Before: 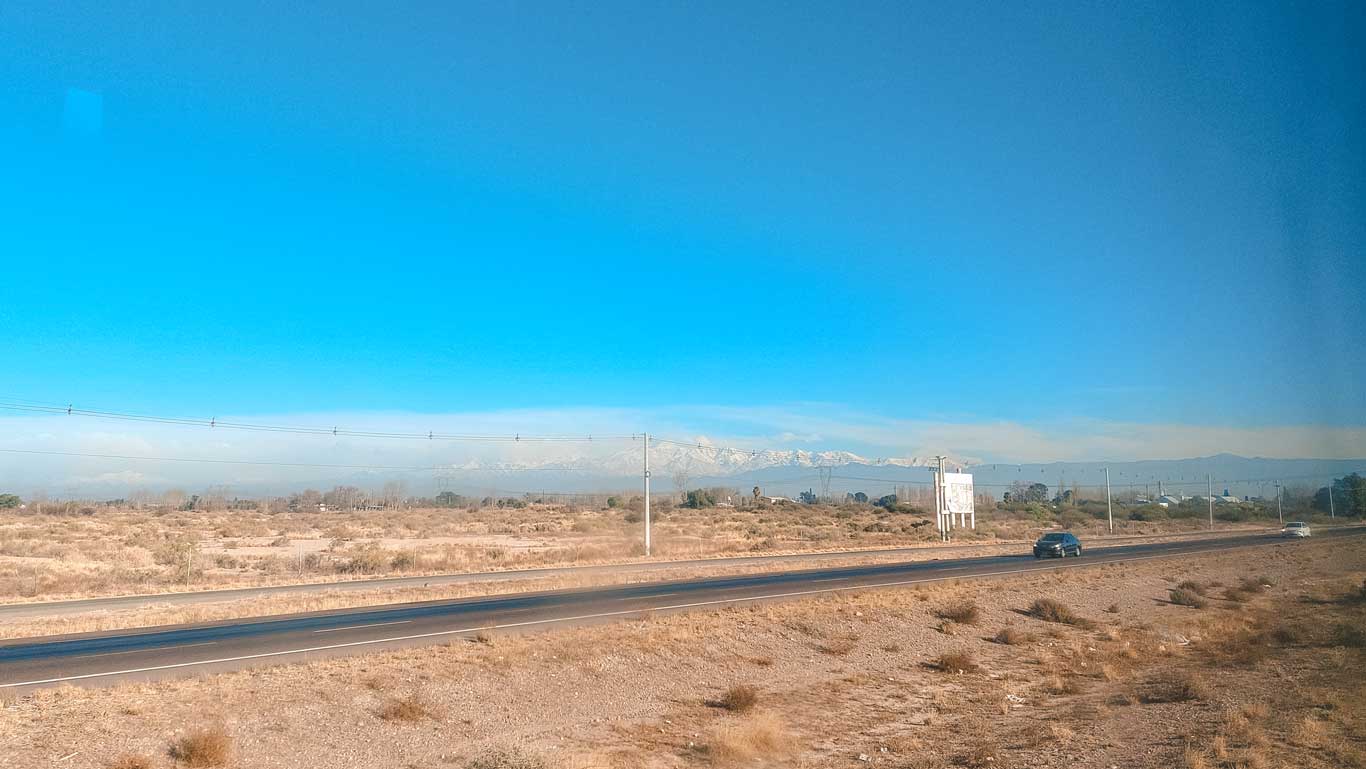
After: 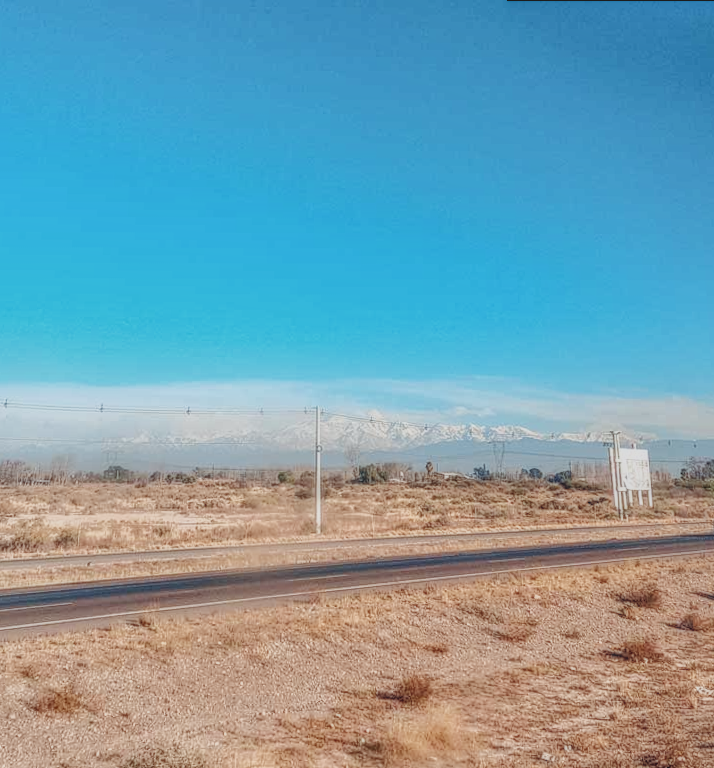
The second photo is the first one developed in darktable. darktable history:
color balance rgb: shadows lift › chroma 9.92%, shadows lift › hue 45.12°, power › luminance 3.26%, power › hue 231.93°, global offset › luminance 0.4%, global offset › chroma 0.21%, global offset › hue 255.02°
contrast brightness saturation: brightness 0.28
filmic rgb: middle gray luminance 29%, black relative exposure -10.3 EV, white relative exposure 5.5 EV, threshold 6 EV, target black luminance 0%, hardness 3.95, latitude 2.04%, contrast 1.132, highlights saturation mix 5%, shadows ↔ highlights balance 15.11%, preserve chrominance no, color science v3 (2019), use custom middle-gray values true, iterations of high-quality reconstruction 0, enable highlight reconstruction true
crop: left 21.674%, right 22.086%
local contrast: highlights 20%, shadows 30%, detail 200%, midtone range 0.2
rotate and perspective: rotation 0.215°, lens shift (vertical) -0.139, crop left 0.069, crop right 0.939, crop top 0.002, crop bottom 0.996
shadows and highlights: white point adjustment 1, soften with gaussian
